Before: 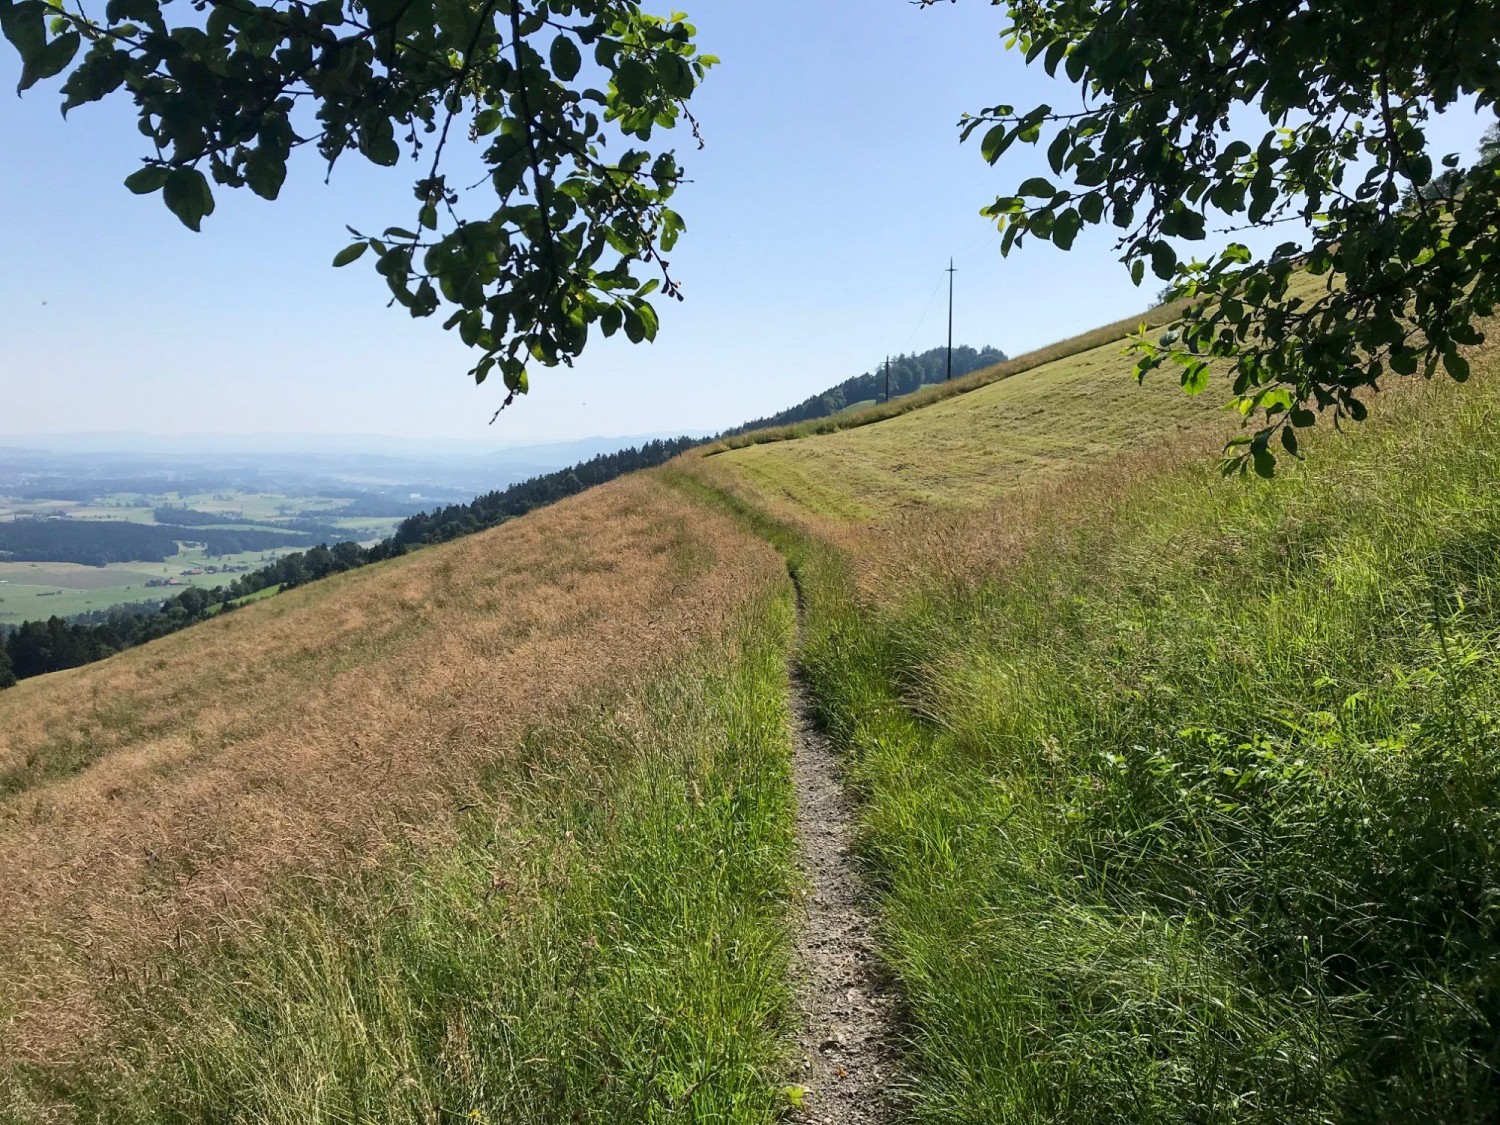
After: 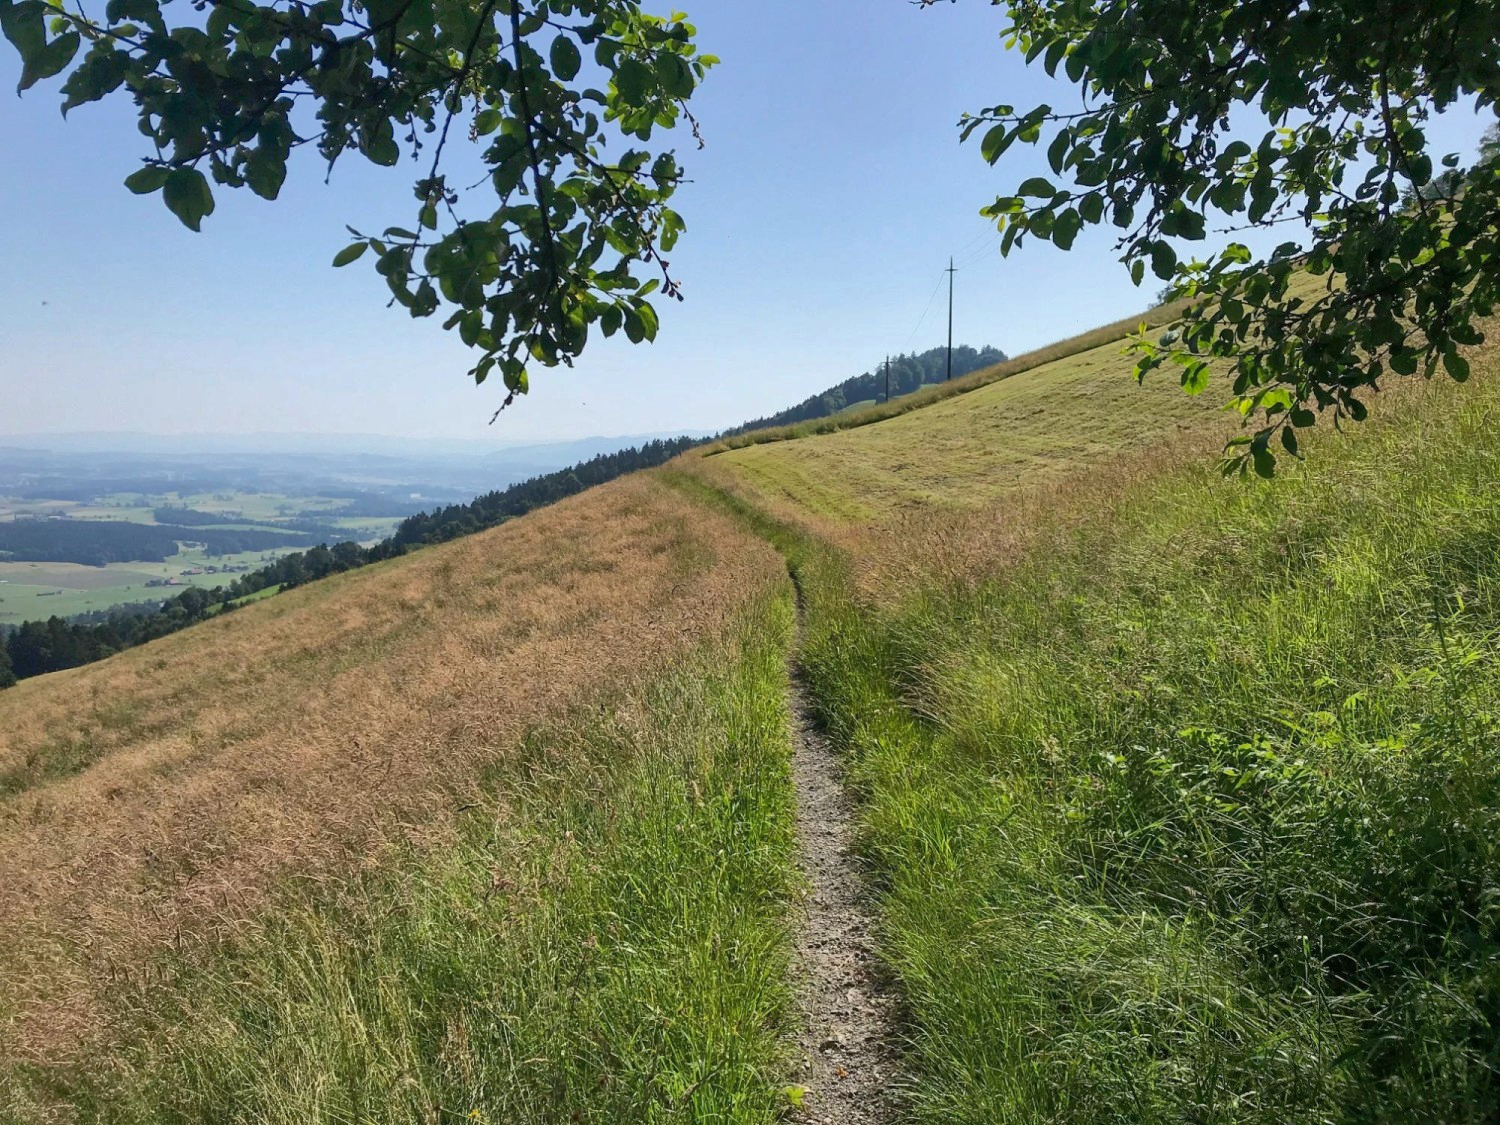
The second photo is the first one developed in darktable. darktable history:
tone equalizer: edges refinement/feathering 500, mask exposure compensation -1.57 EV, preserve details no
shadows and highlights: on, module defaults
